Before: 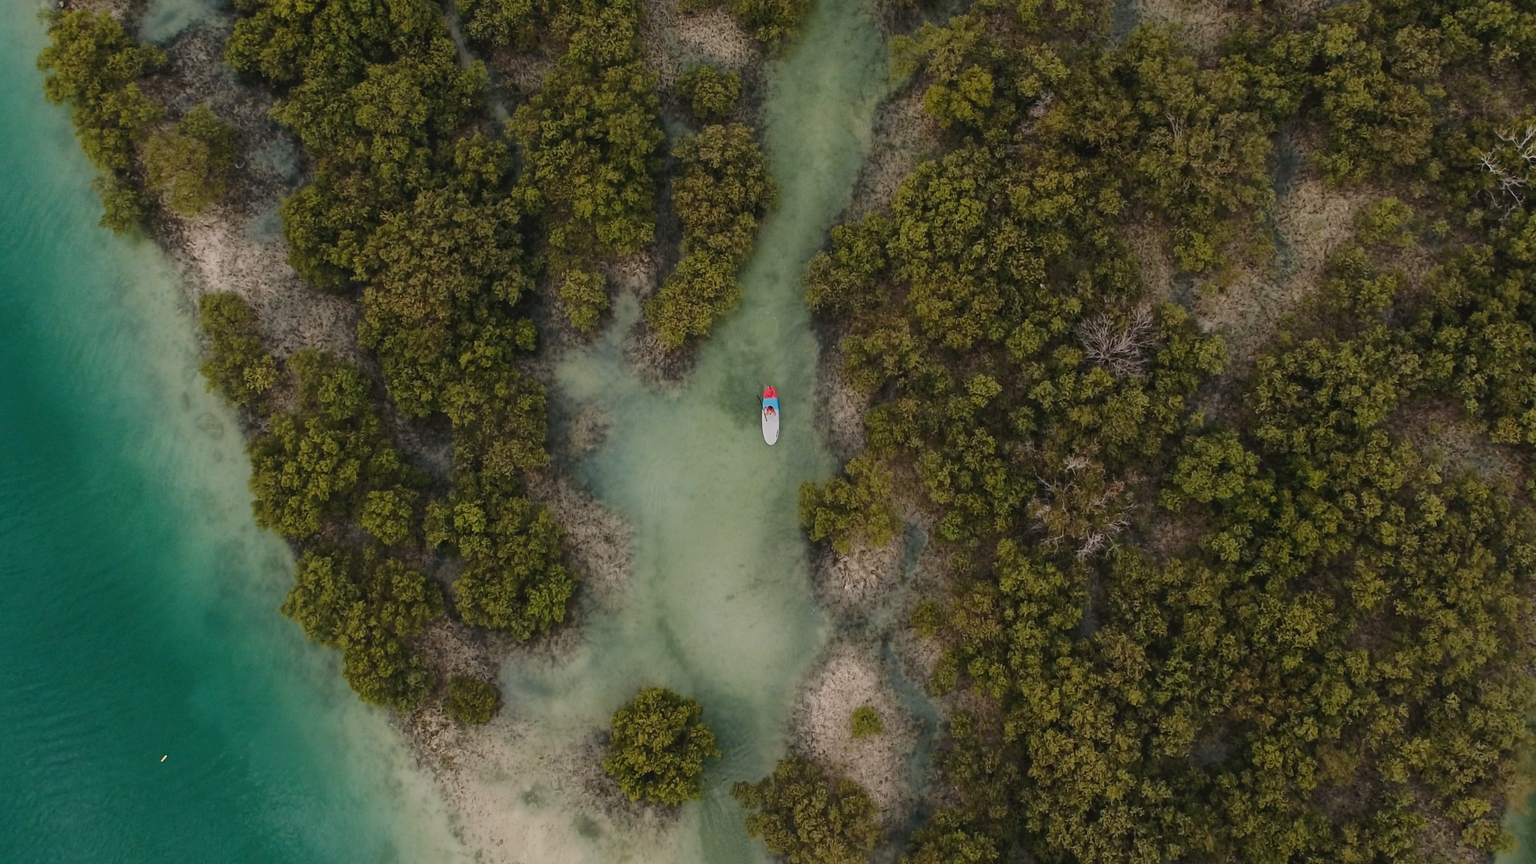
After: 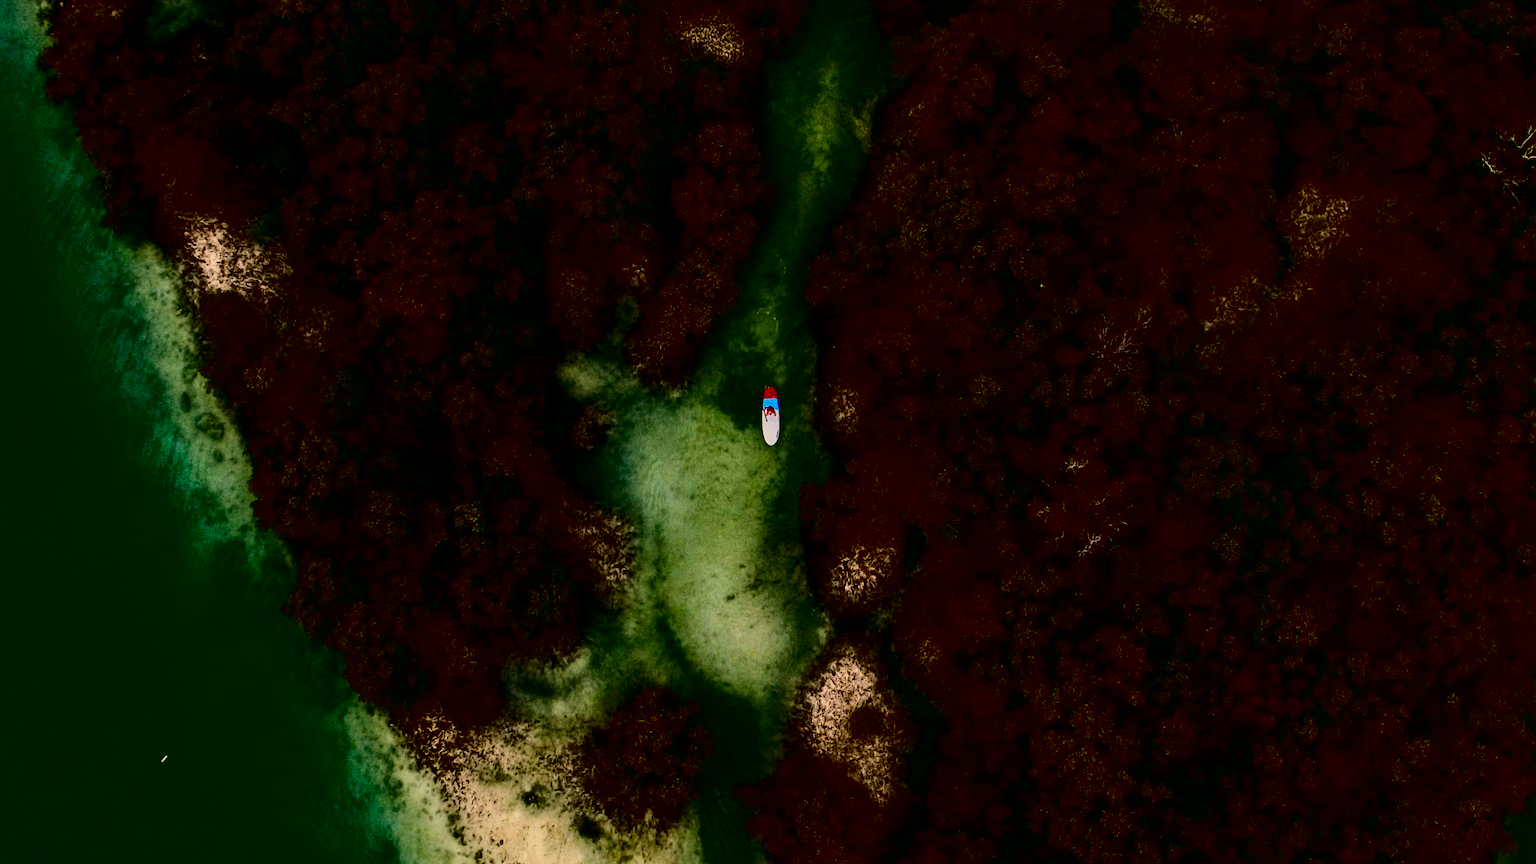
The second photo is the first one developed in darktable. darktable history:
color balance rgb: highlights gain › luminance 1.105%, highlights gain › chroma 0.341%, highlights gain › hue 40.84°, perceptual saturation grading › global saturation 25.09%, global vibrance 5.704%
local contrast: on, module defaults
contrast brightness saturation: contrast 0.776, brightness -0.998, saturation 0.986
